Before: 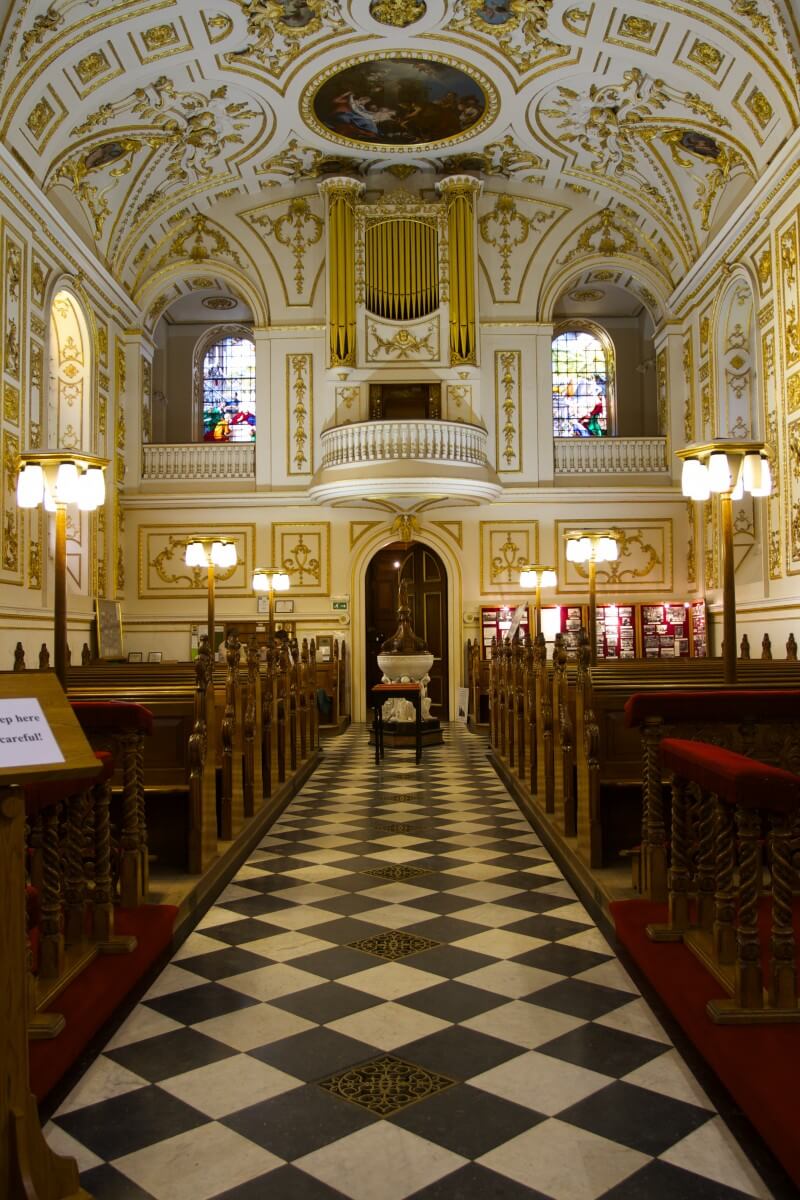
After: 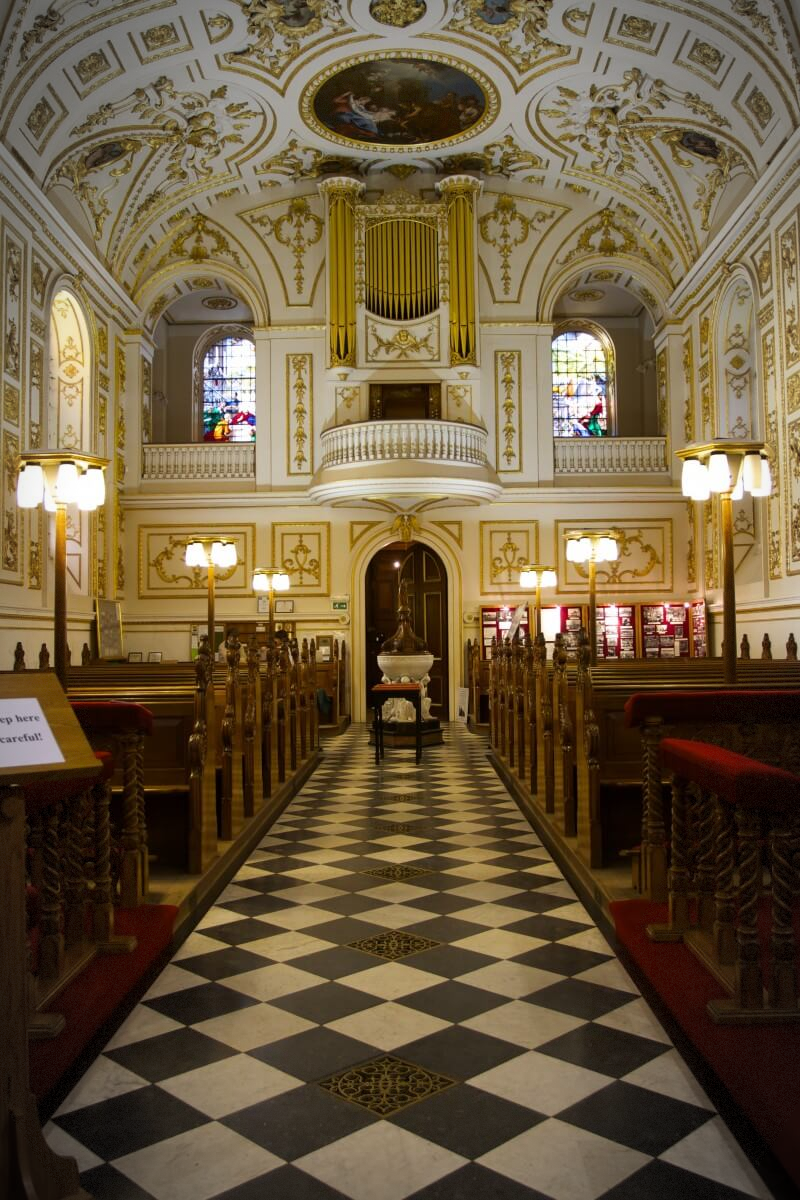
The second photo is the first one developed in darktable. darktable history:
vignetting: automatic ratio true, dithering 8-bit output
